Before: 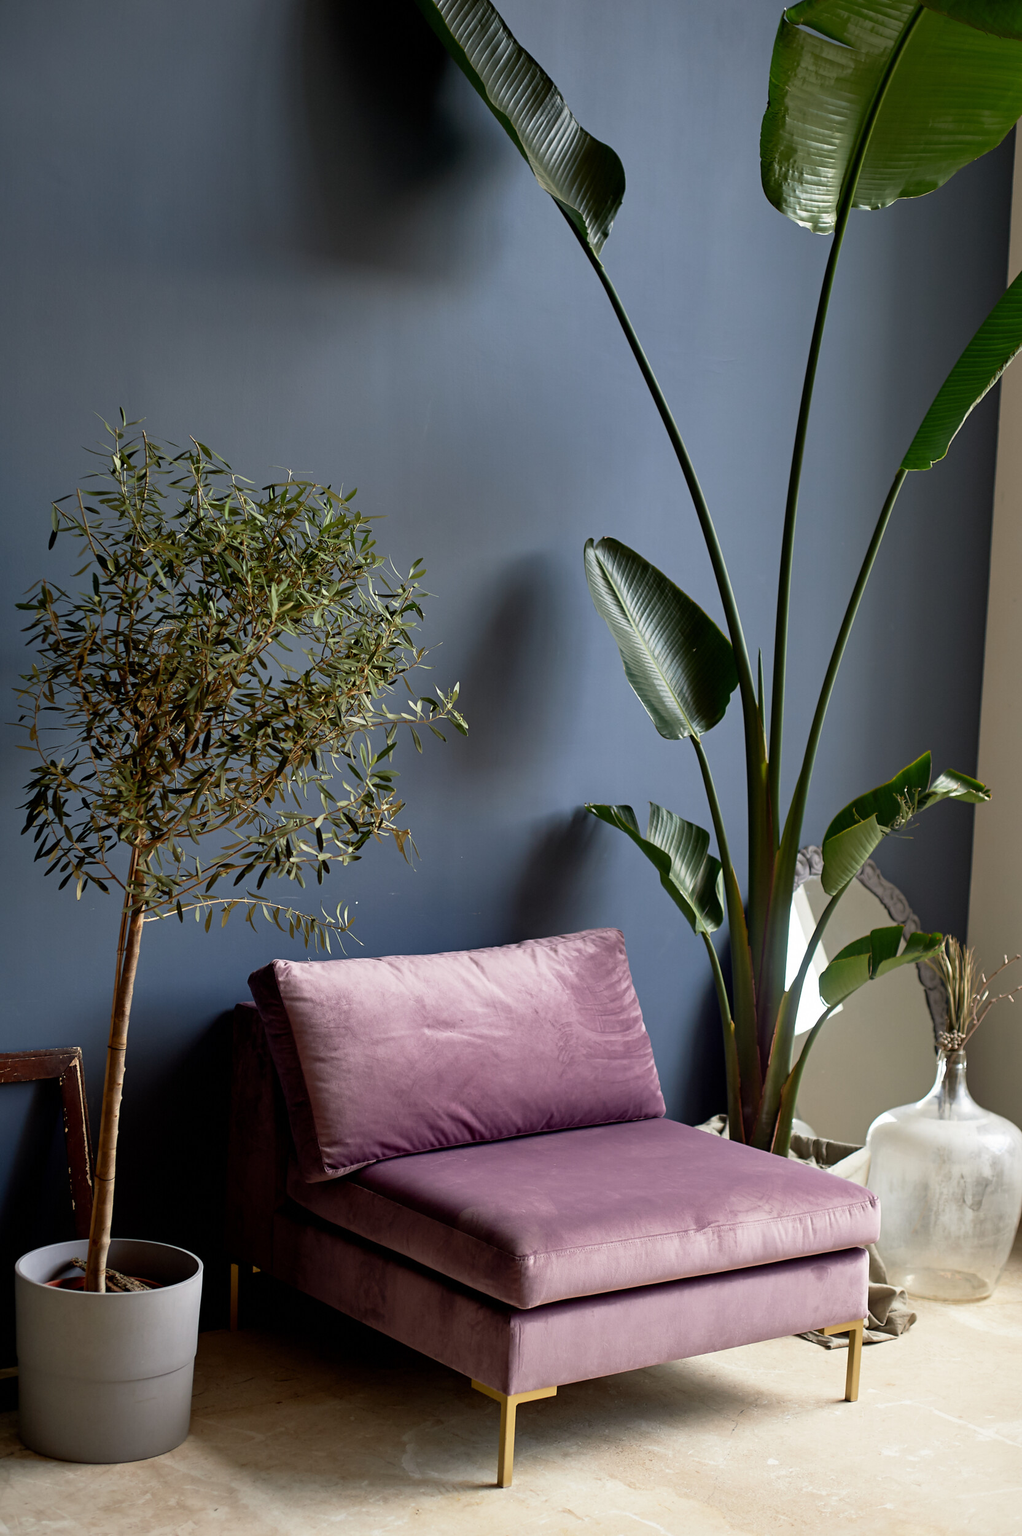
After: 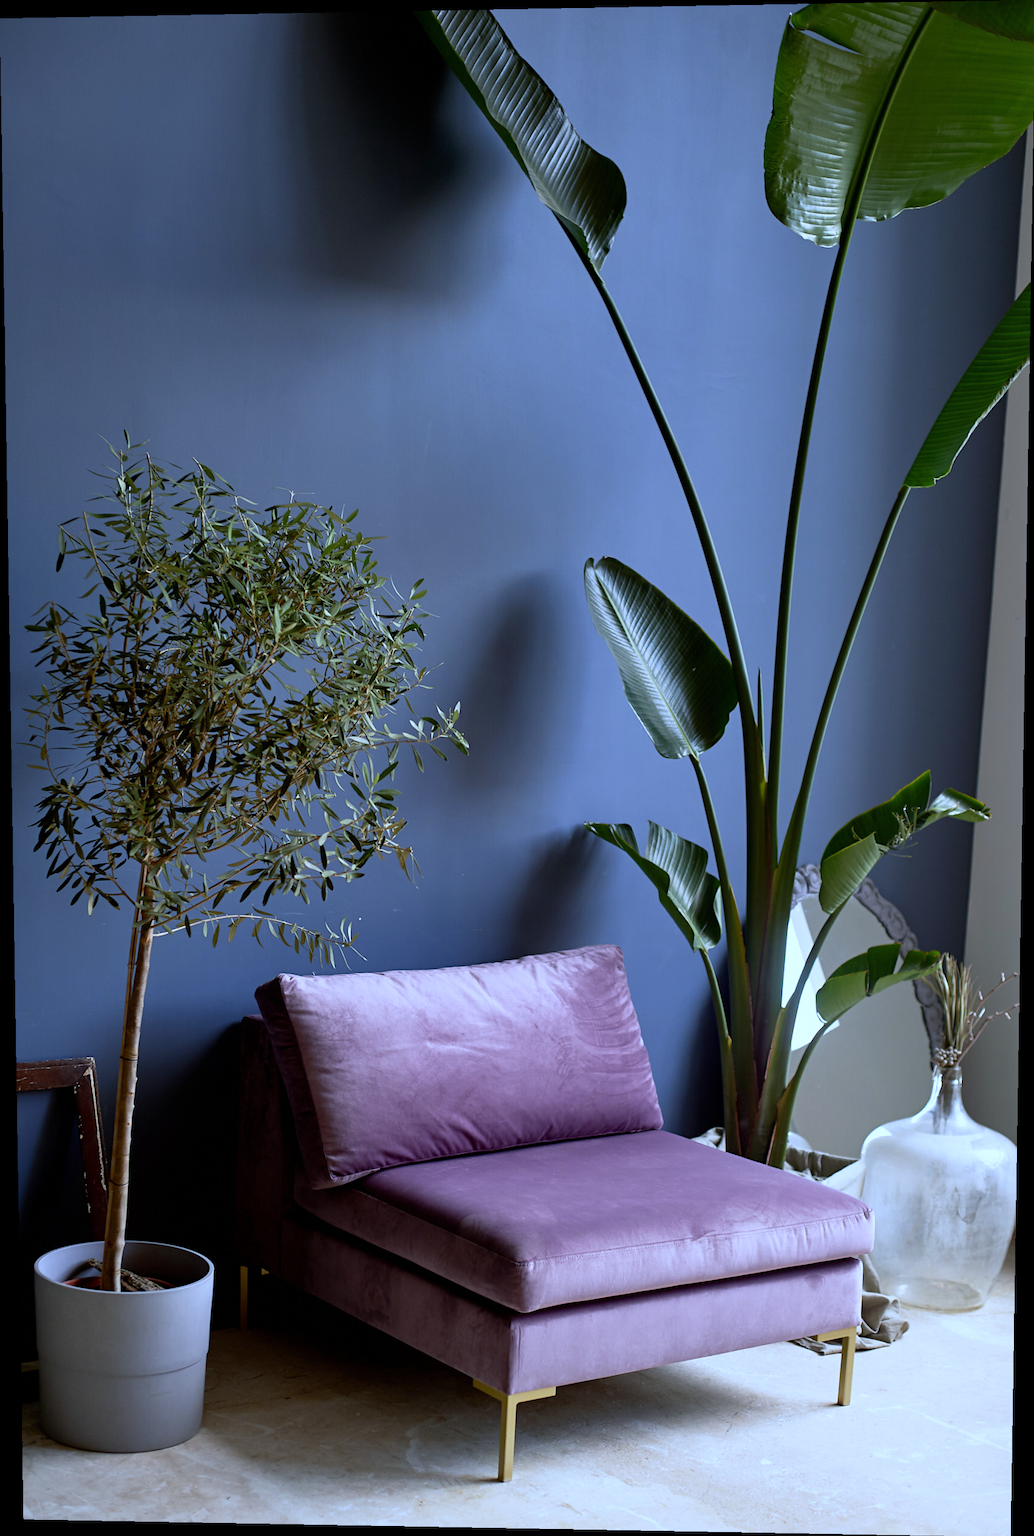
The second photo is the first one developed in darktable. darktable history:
white balance: red 0.871, blue 1.249
rotate and perspective: lens shift (vertical) 0.048, lens shift (horizontal) -0.024, automatic cropping off
